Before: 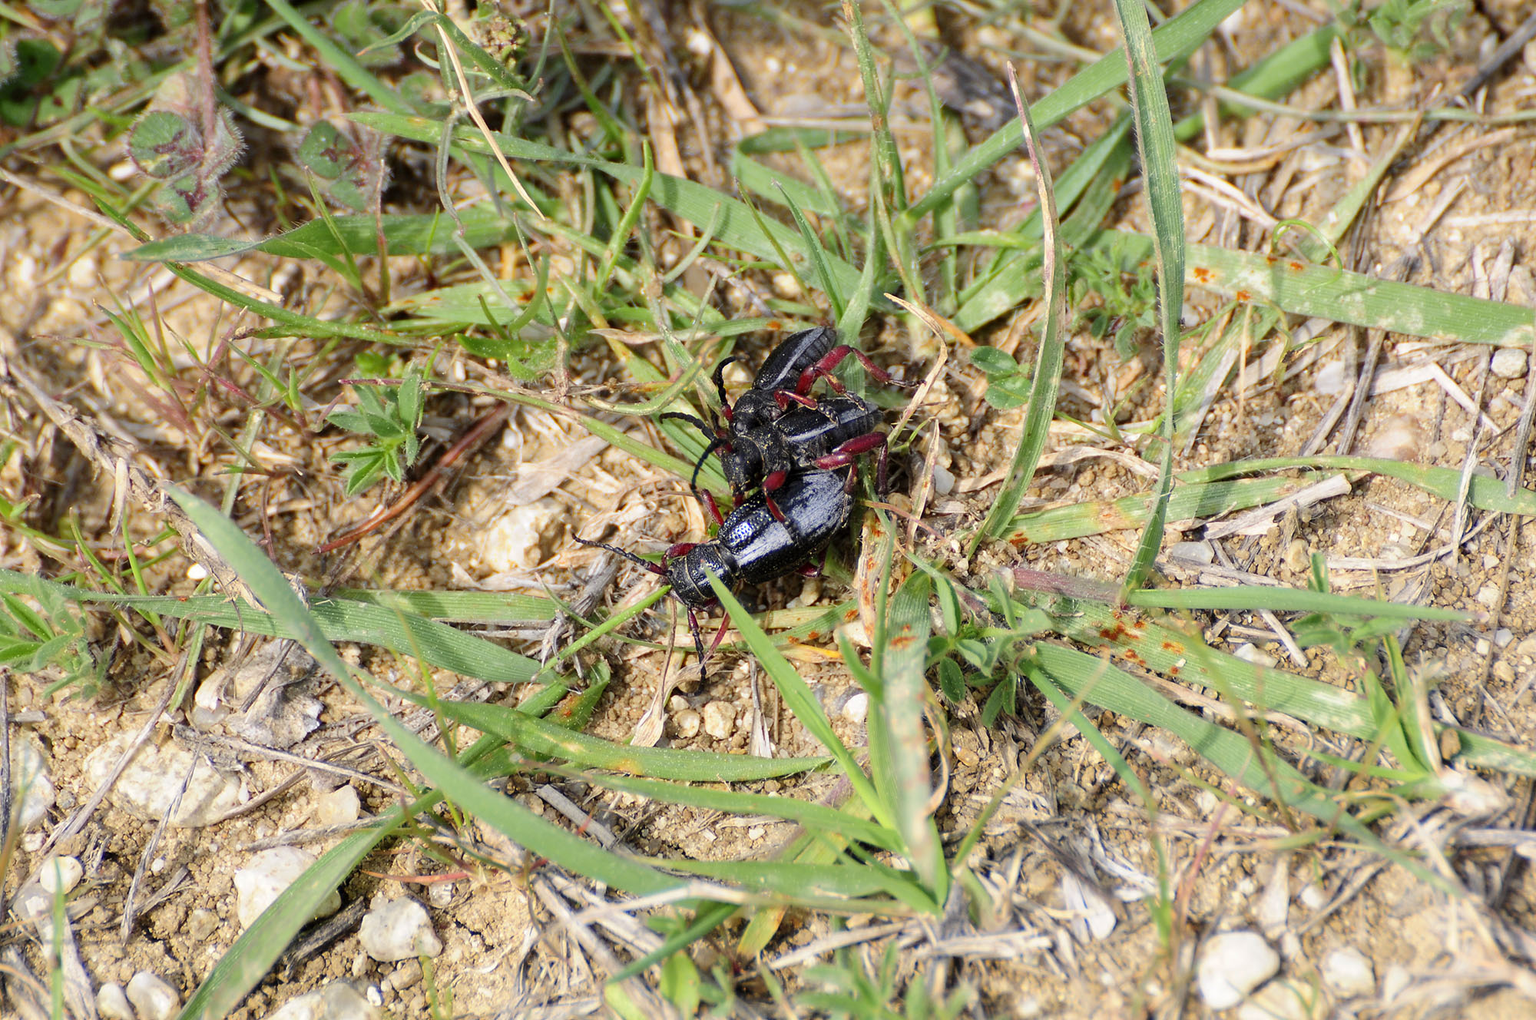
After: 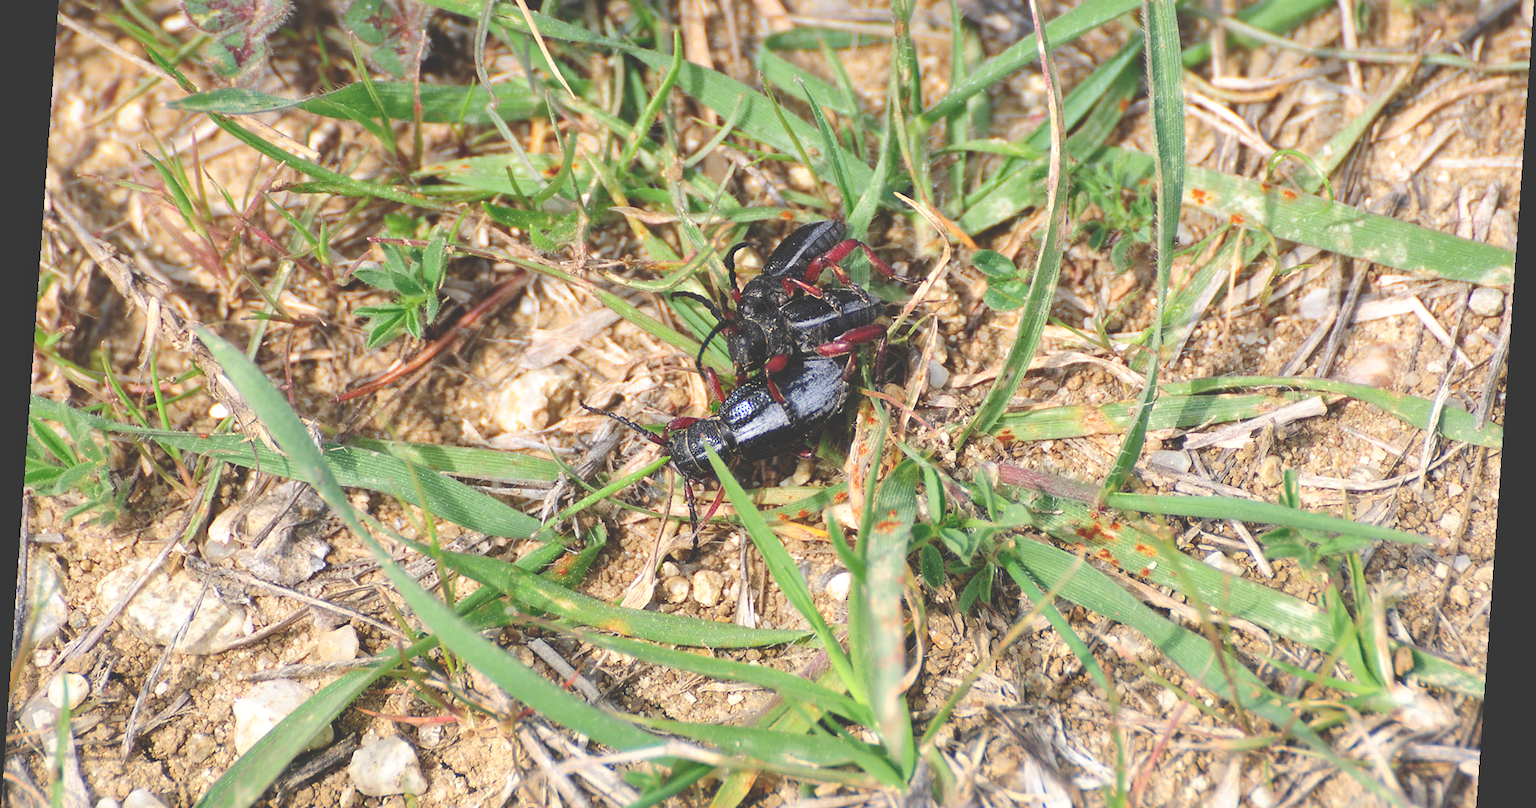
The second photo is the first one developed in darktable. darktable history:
exposure: black level correction -0.041, exposure 0.064 EV, compensate highlight preservation false
crop: top 13.819%, bottom 11.169%
local contrast: mode bilateral grid, contrast 20, coarseness 50, detail 120%, midtone range 0.2
rotate and perspective: rotation 4.1°, automatic cropping off
